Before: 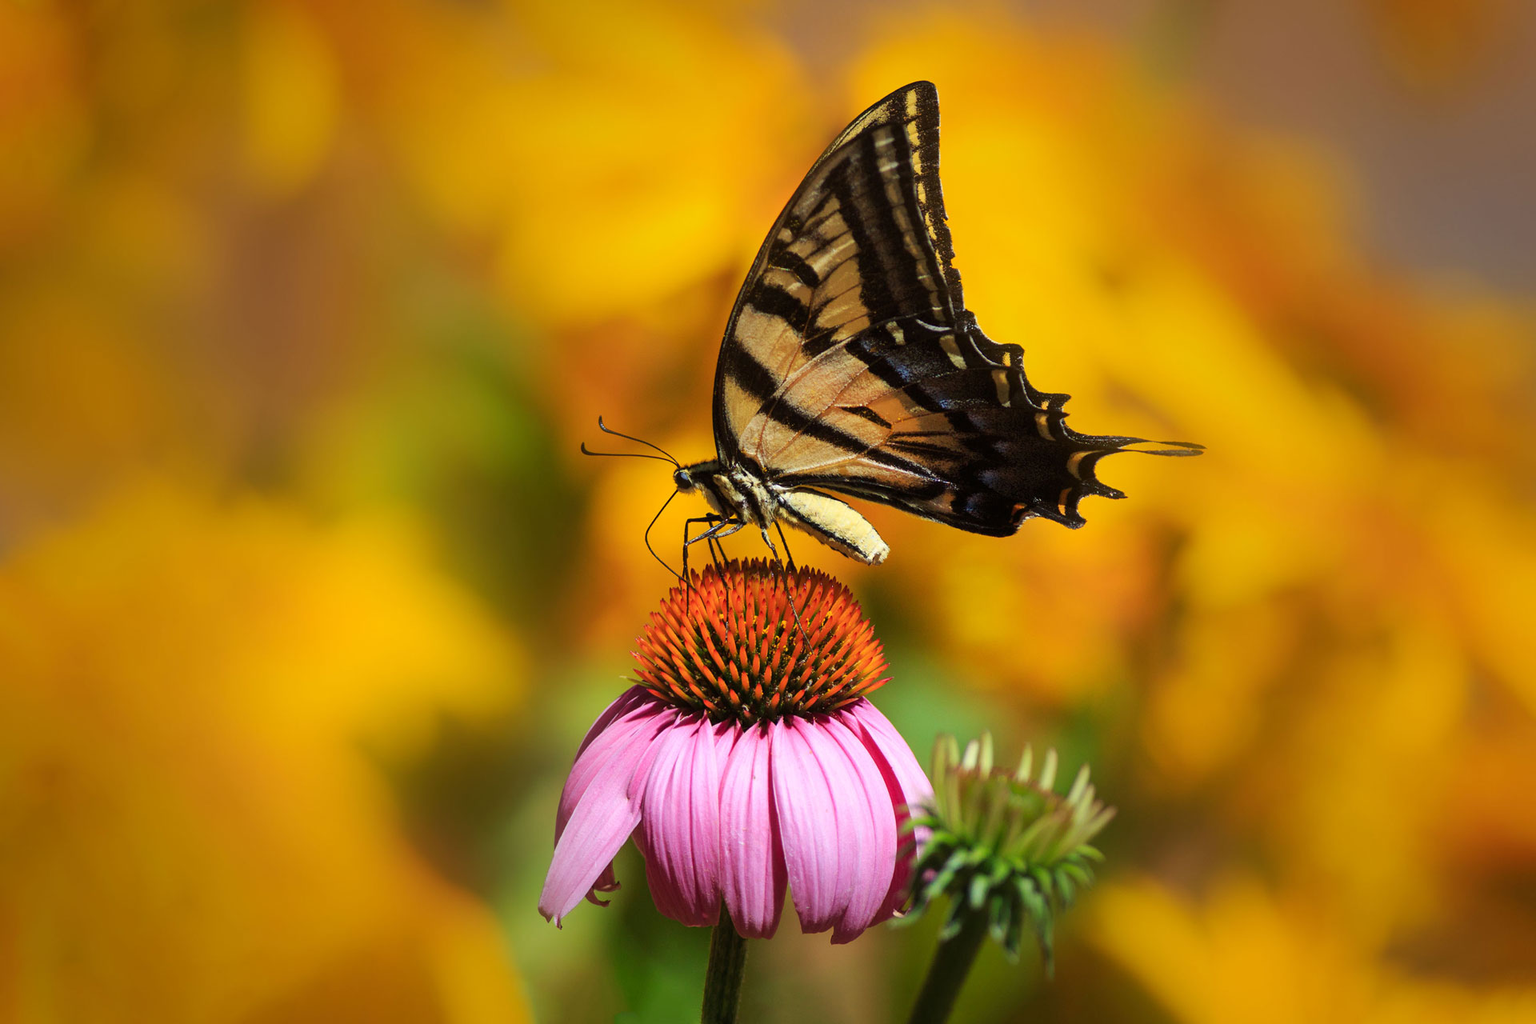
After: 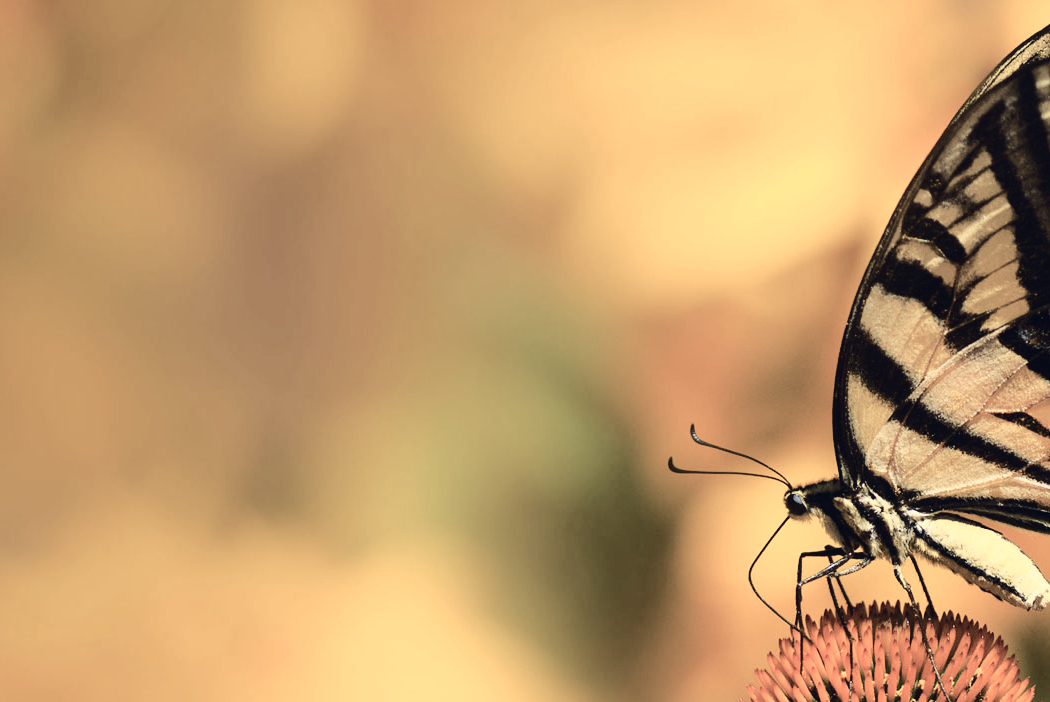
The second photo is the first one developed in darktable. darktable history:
tone curve: curves: ch0 [(0, 0.019) (0.078, 0.058) (0.223, 0.217) (0.424, 0.553) (0.631, 0.764) (0.816, 0.932) (1, 1)]; ch1 [(0, 0) (0.262, 0.227) (0.417, 0.386) (0.469, 0.467) (0.502, 0.503) (0.544, 0.548) (0.57, 0.579) (0.608, 0.62) (0.65, 0.68) (0.994, 0.987)]; ch2 [(0, 0) (0.262, 0.188) (0.5, 0.504) (0.553, 0.592) (0.599, 0.653) (1, 1)], color space Lab, independent channels, preserve colors none
color correction: saturation 0.5
white balance: red 1.045, blue 0.932
crop and rotate: left 3.047%, top 7.509%, right 42.236%, bottom 37.598%
color balance rgb: shadows lift › hue 87.51°, highlights gain › chroma 1.62%, highlights gain › hue 55.1°, global offset › chroma 0.1%, global offset › hue 253.66°, linear chroma grading › global chroma 0.5%
